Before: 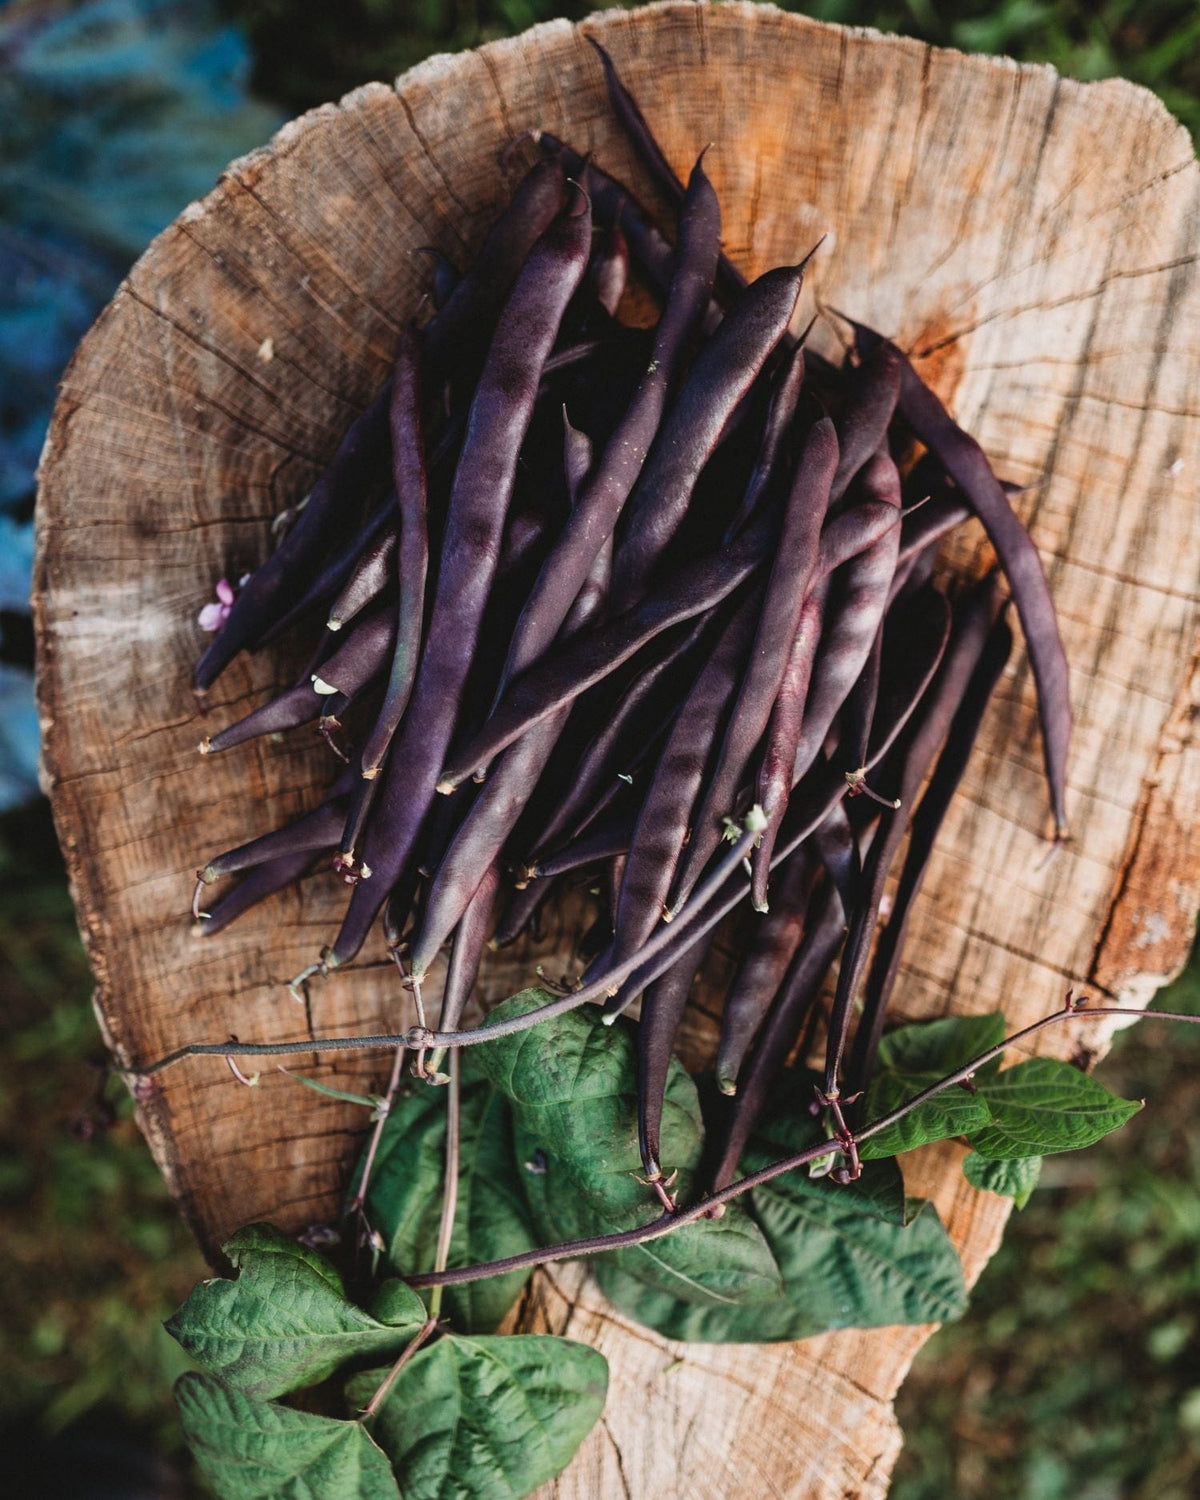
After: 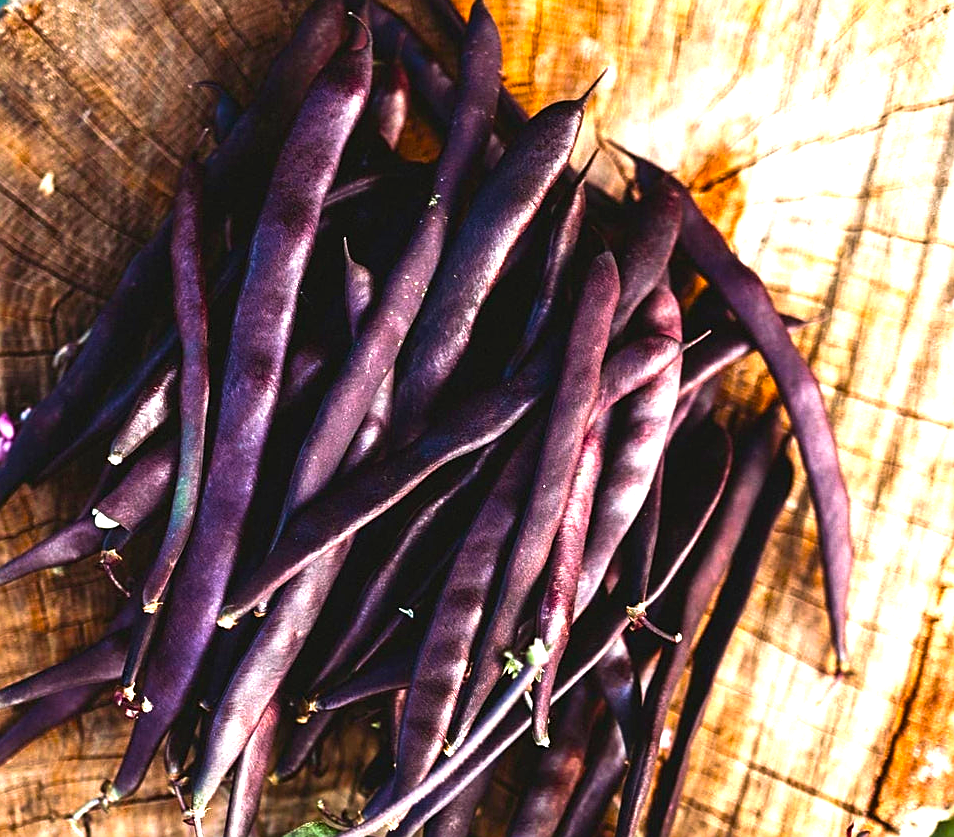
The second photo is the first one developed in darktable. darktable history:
crop: left 18.29%, top 11.097%, right 2.191%, bottom 33.052%
exposure: exposure 0.608 EV, compensate highlight preservation false
velvia: on, module defaults
sharpen: on, module defaults
color balance rgb: highlights gain › luminance 14.746%, linear chroma grading › global chroma 15.528%, perceptual saturation grading › global saturation 30.263%, perceptual brilliance grading › highlights 13.908%, perceptual brilliance grading › shadows -18.618%
